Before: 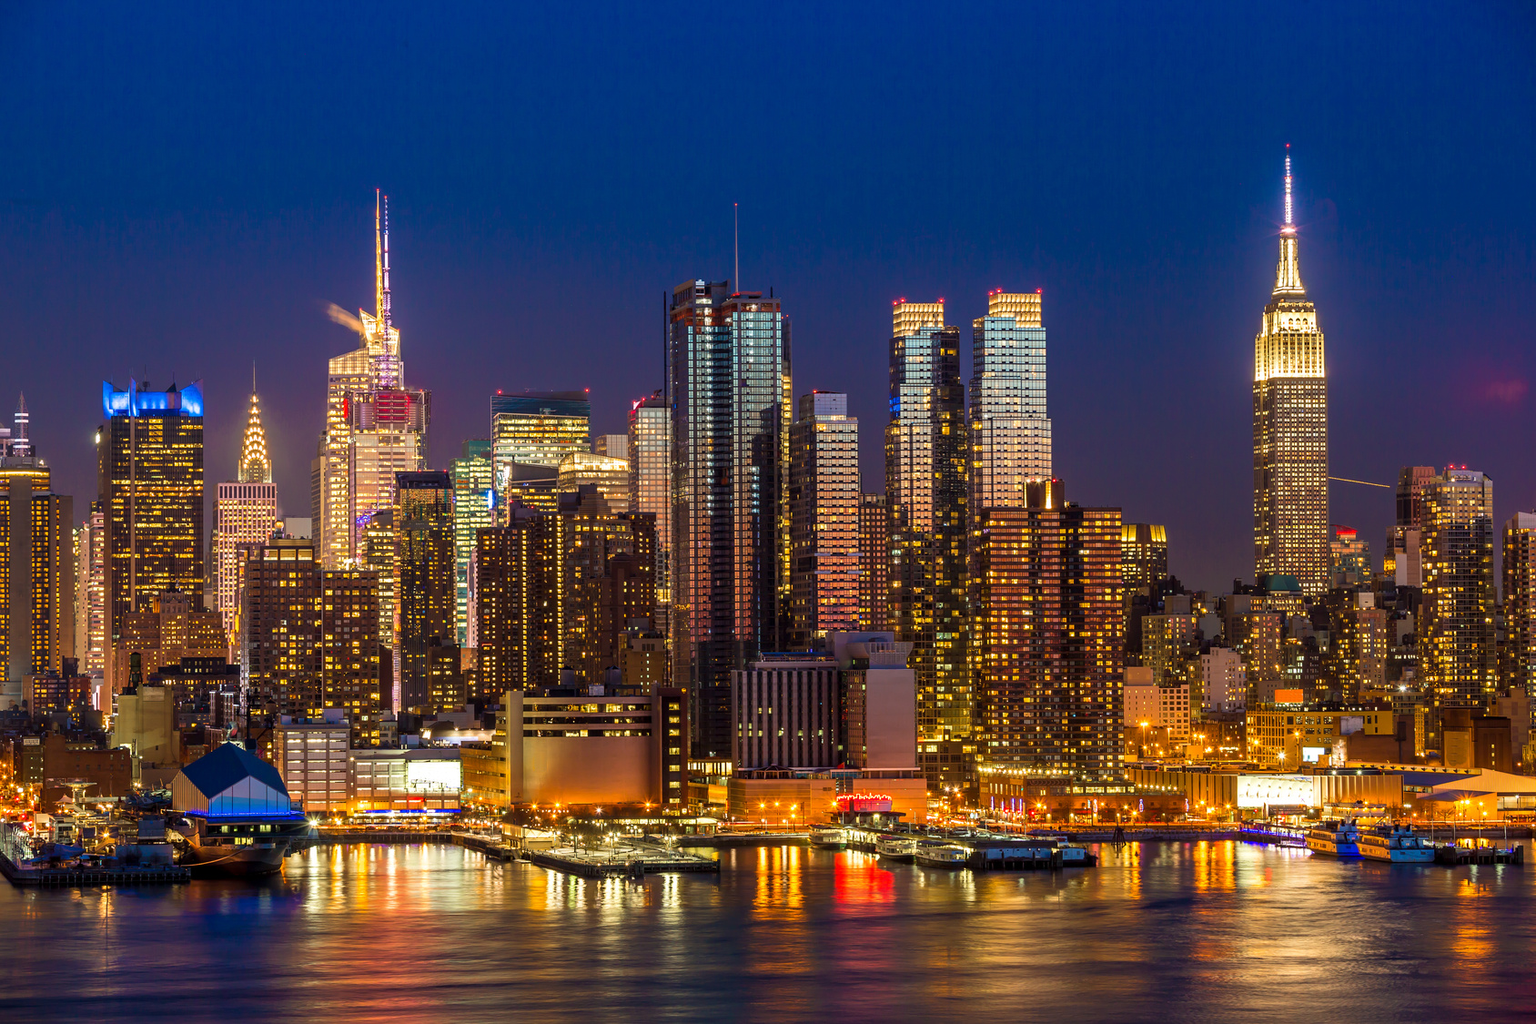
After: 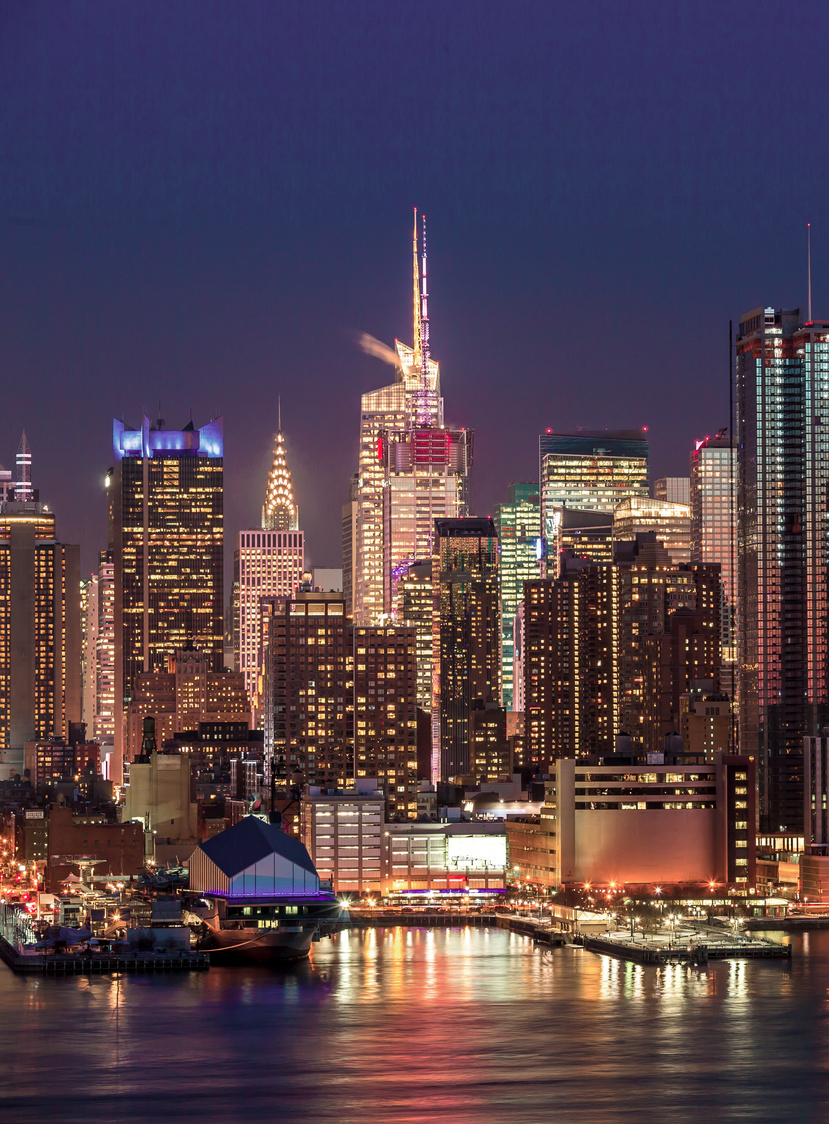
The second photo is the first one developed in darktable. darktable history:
color contrast: blue-yellow contrast 0.62
crop and rotate: left 0%, top 0%, right 50.845%
